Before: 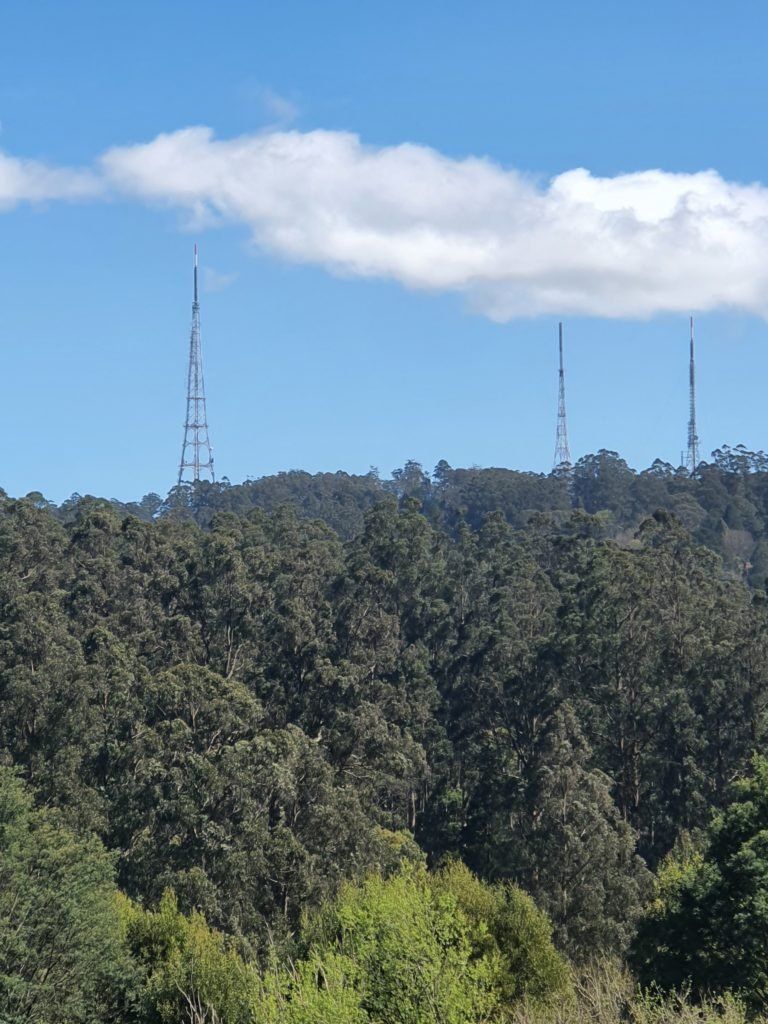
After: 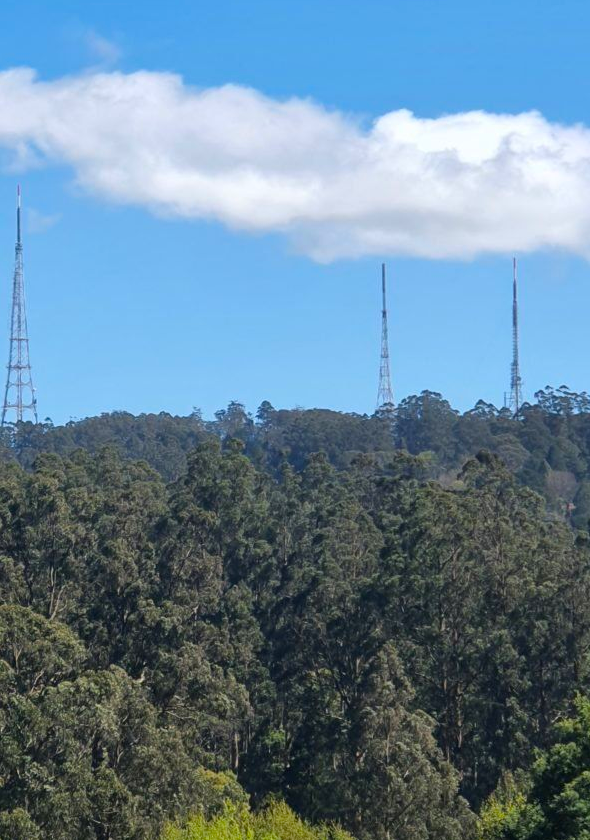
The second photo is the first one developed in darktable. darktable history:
tone equalizer: on, module defaults
crop: left 23.095%, top 5.827%, bottom 11.854%
color balance rgb: perceptual saturation grading › global saturation 25%, global vibrance 10%
